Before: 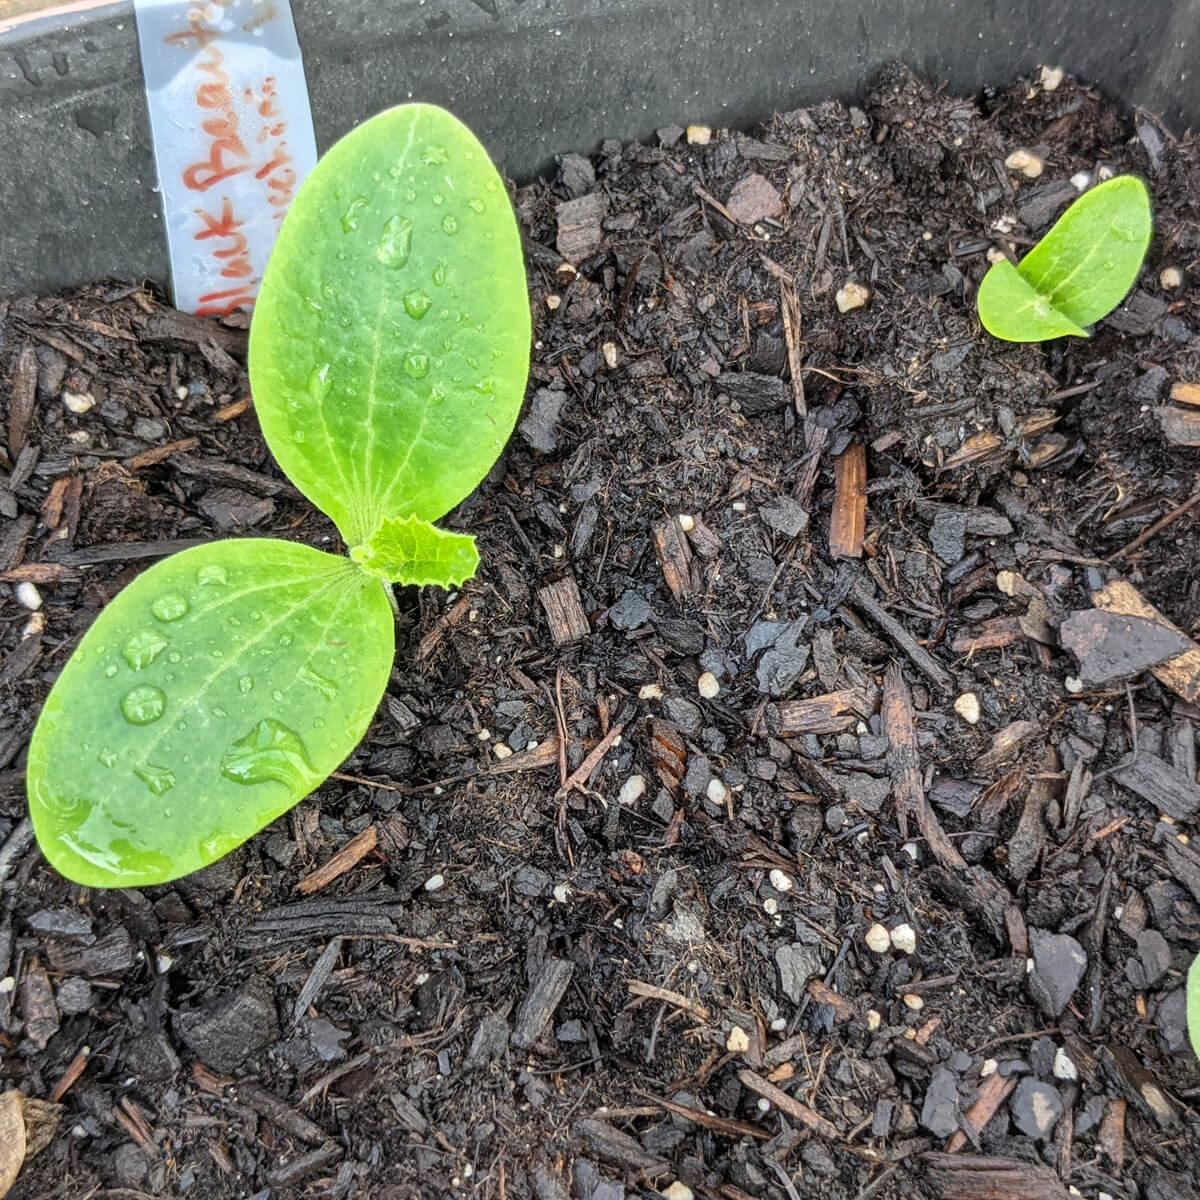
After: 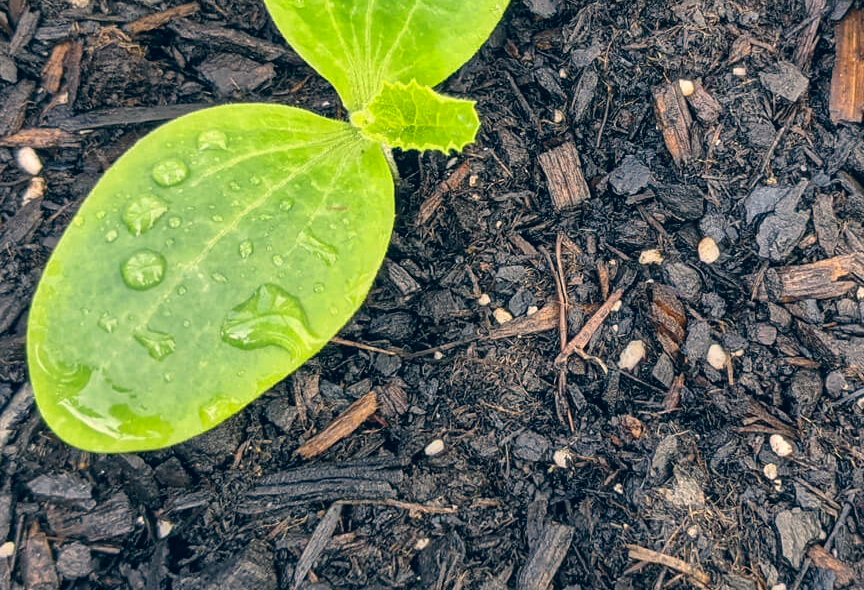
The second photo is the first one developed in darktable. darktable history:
color correction: highlights a* 10.28, highlights b* 14.66, shadows a* -9.97, shadows b* -14.82
crop: top 36.253%, right 27.93%, bottom 14.512%
